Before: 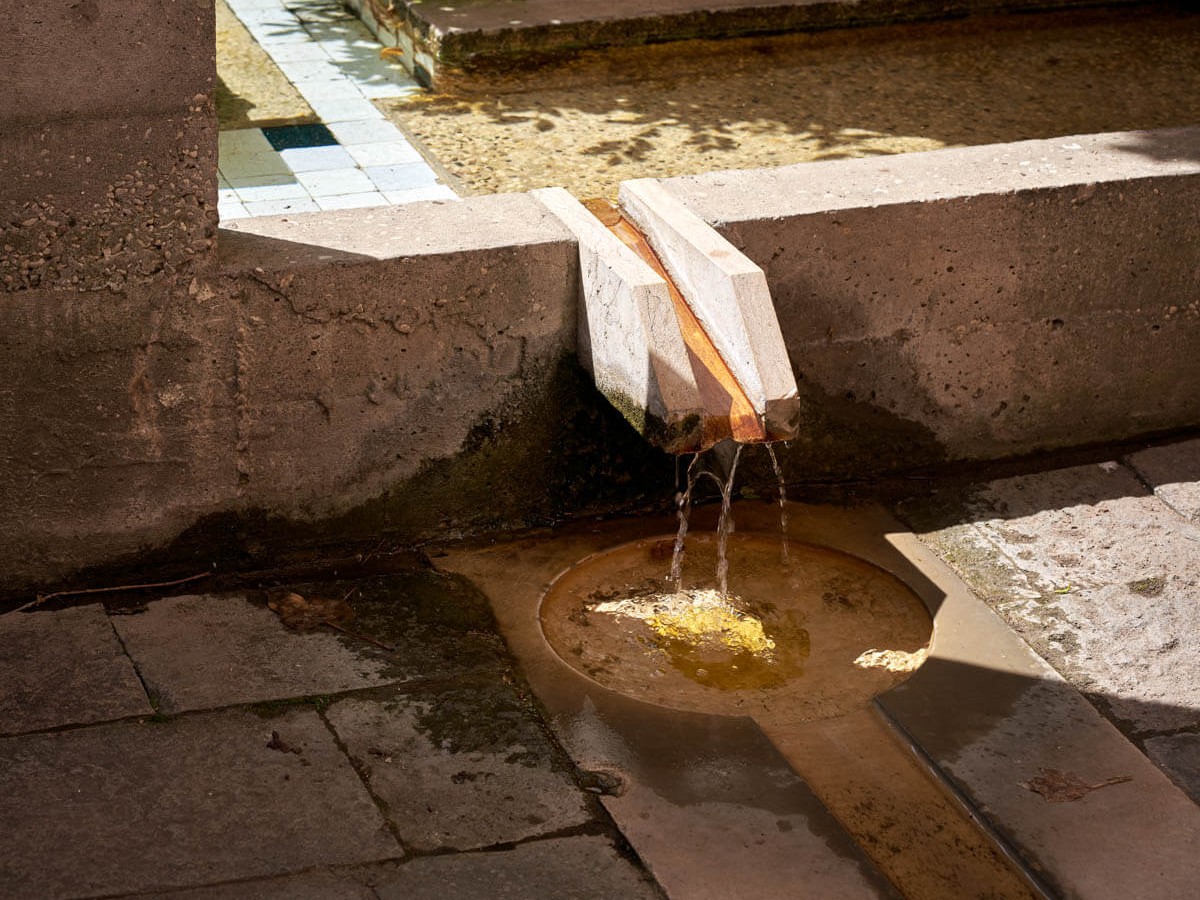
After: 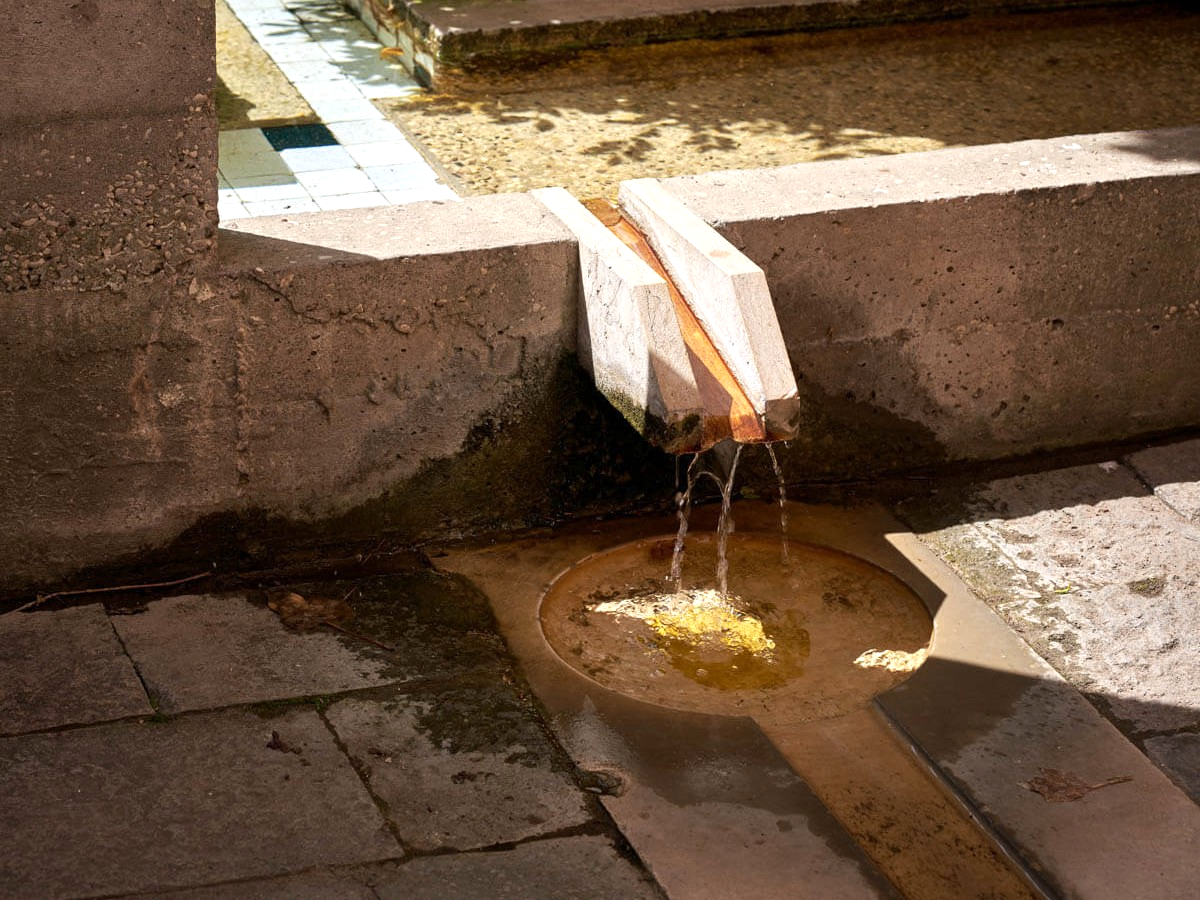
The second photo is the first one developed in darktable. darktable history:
exposure: exposure 0.222 EV, compensate exposure bias true, compensate highlight preservation false
